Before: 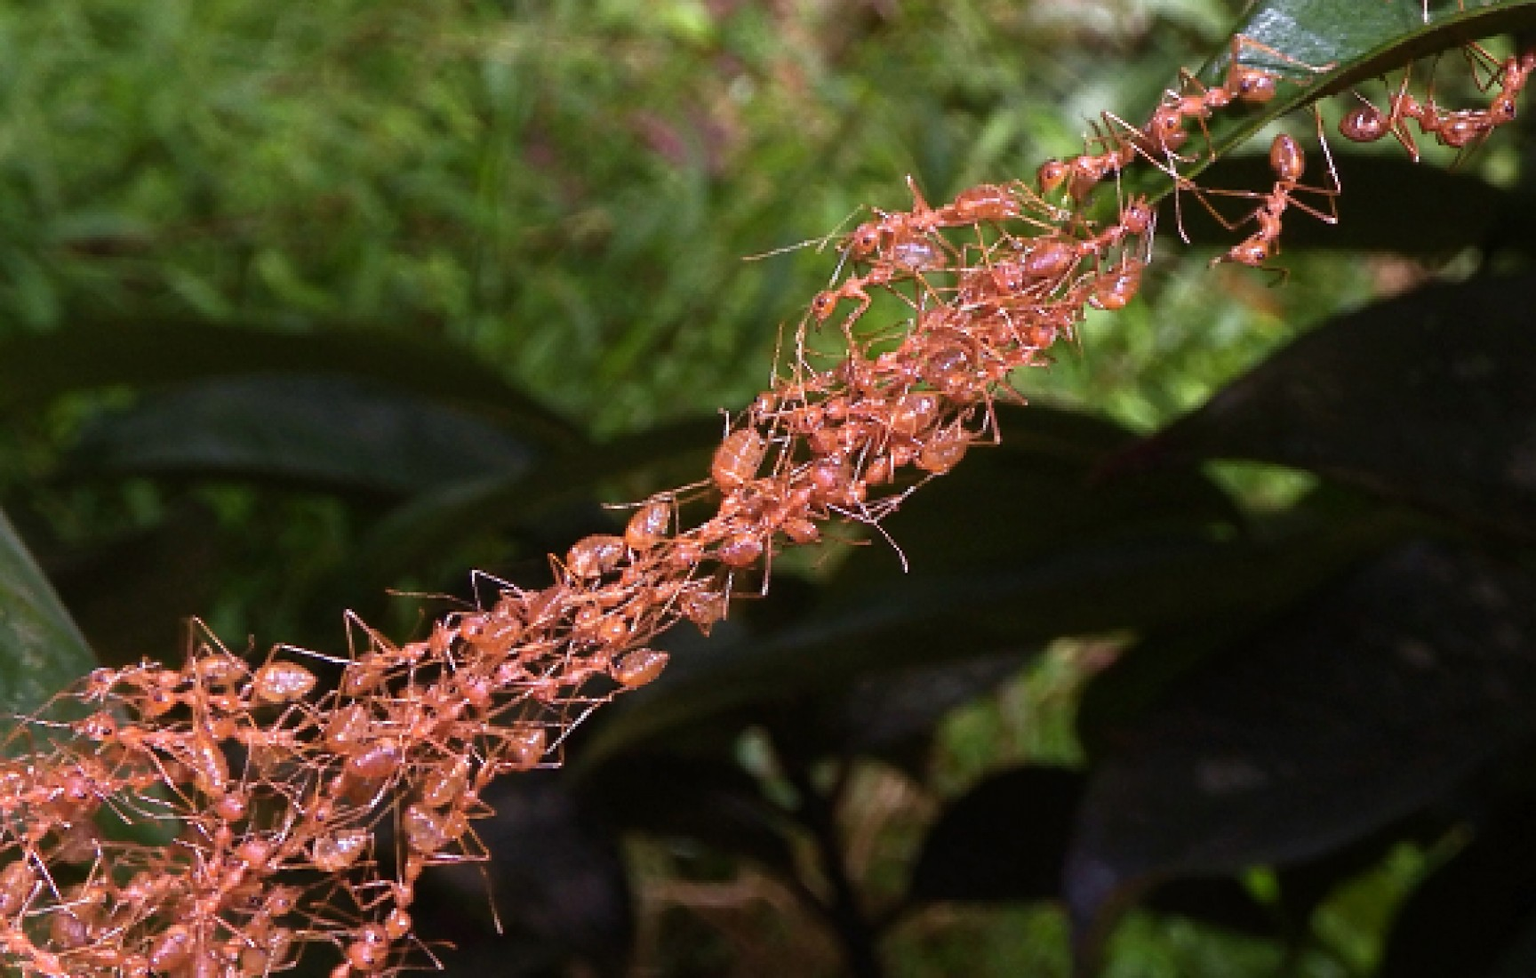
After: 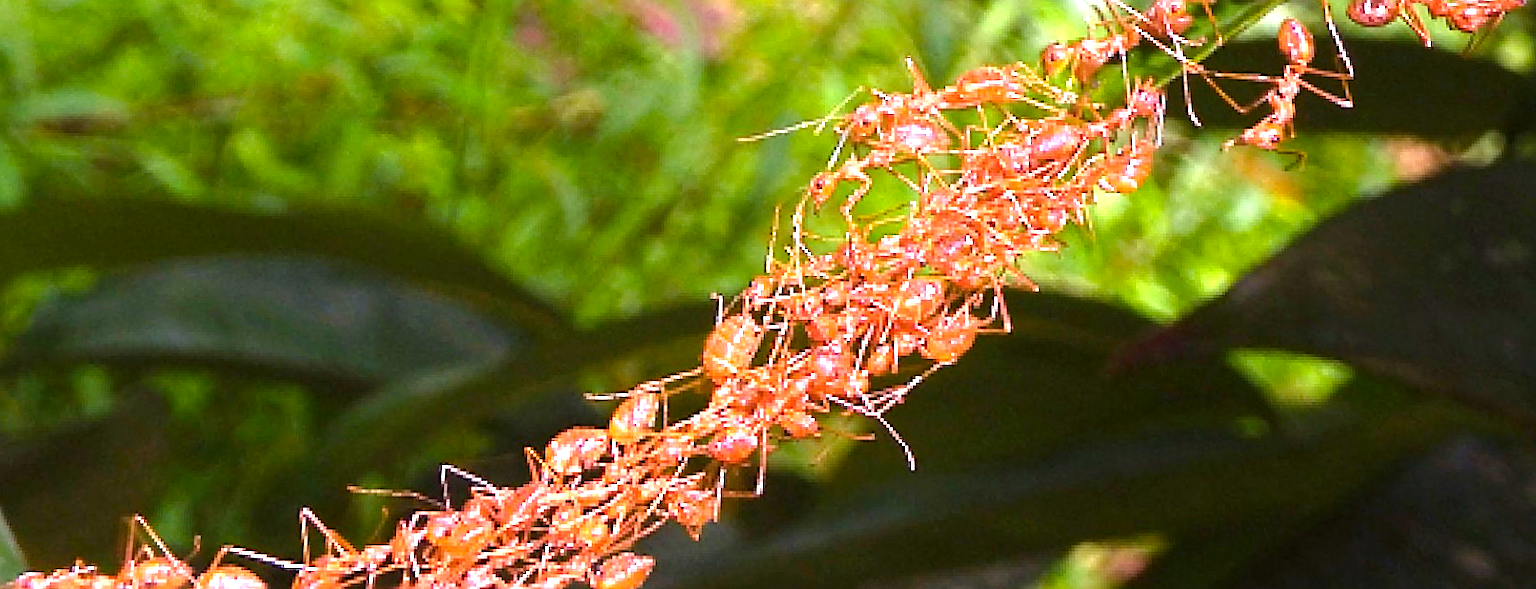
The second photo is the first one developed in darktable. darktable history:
crop and rotate: top 10.605%, bottom 33.274%
white balance: emerald 1
exposure: black level correction 0, exposure 1.2 EV, compensate highlight preservation false
sharpen: on, module defaults
shadows and highlights: shadows -12.5, white point adjustment 4, highlights 28.33
rotate and perspective: rotation 0.215°, lens shift (vertical) -0.139, crop left 0.069, crop right 0.939, crop top 0.002, crop bottom 0.996
levels: mode automatic
color balance rgb: perceptual saturation grading › global saturation 25%, perceptual brilliance grading › mid-tones 10%, perceptual brilliance grading › shadows 15%, global vibrance 20%
